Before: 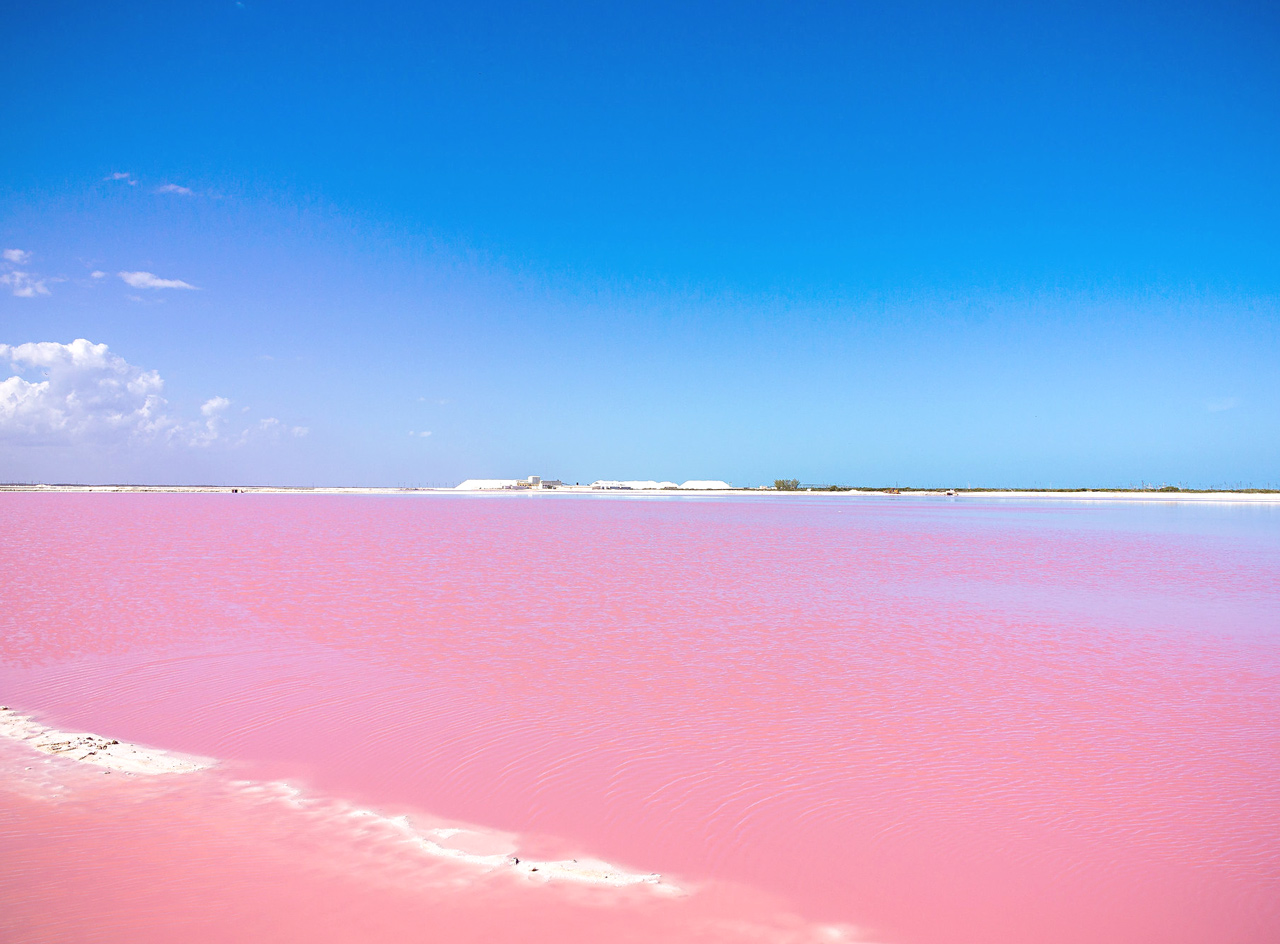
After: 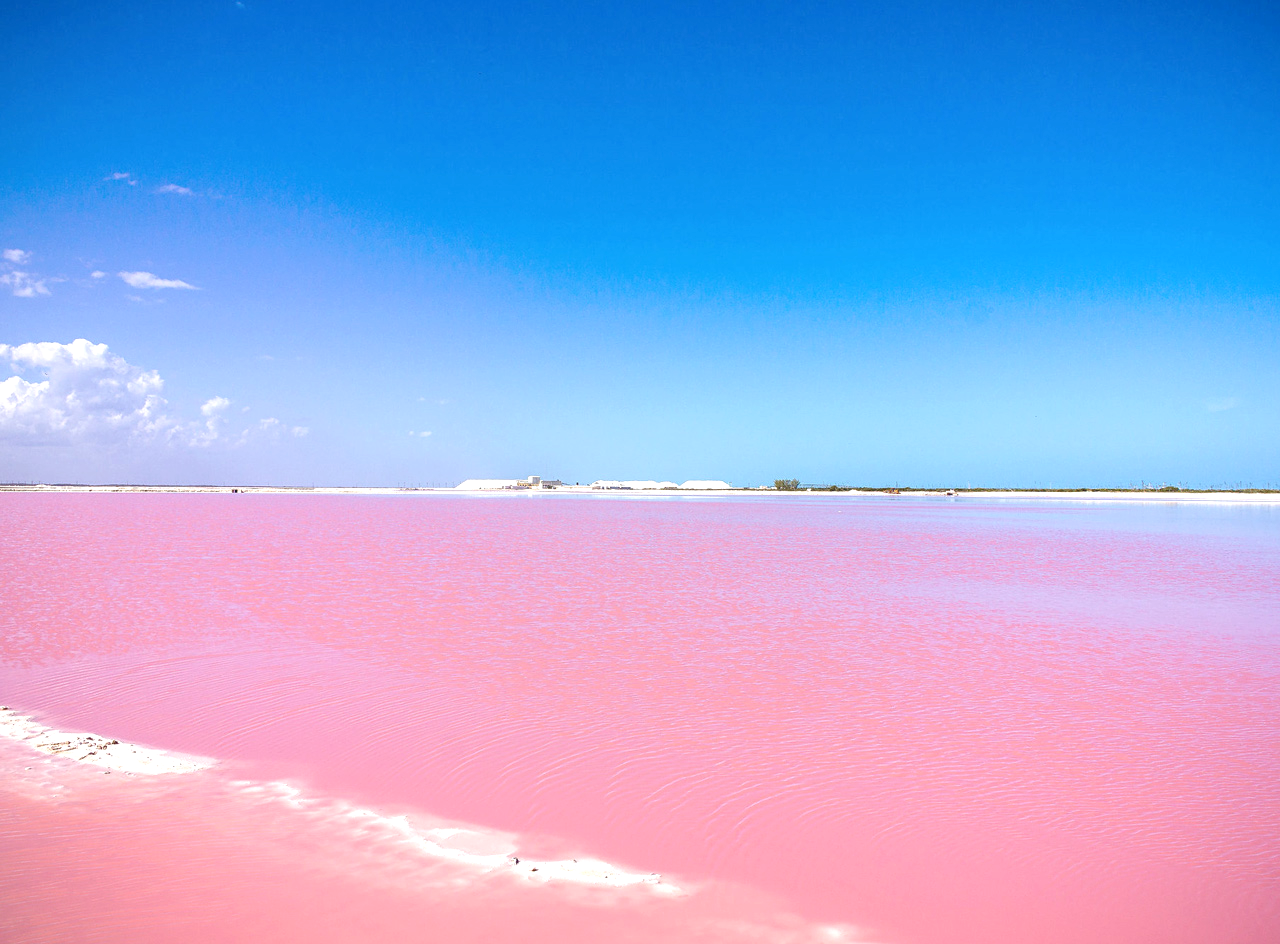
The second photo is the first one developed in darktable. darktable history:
local contrast: on, module defaults
exposure: exposure 0.128 EV
